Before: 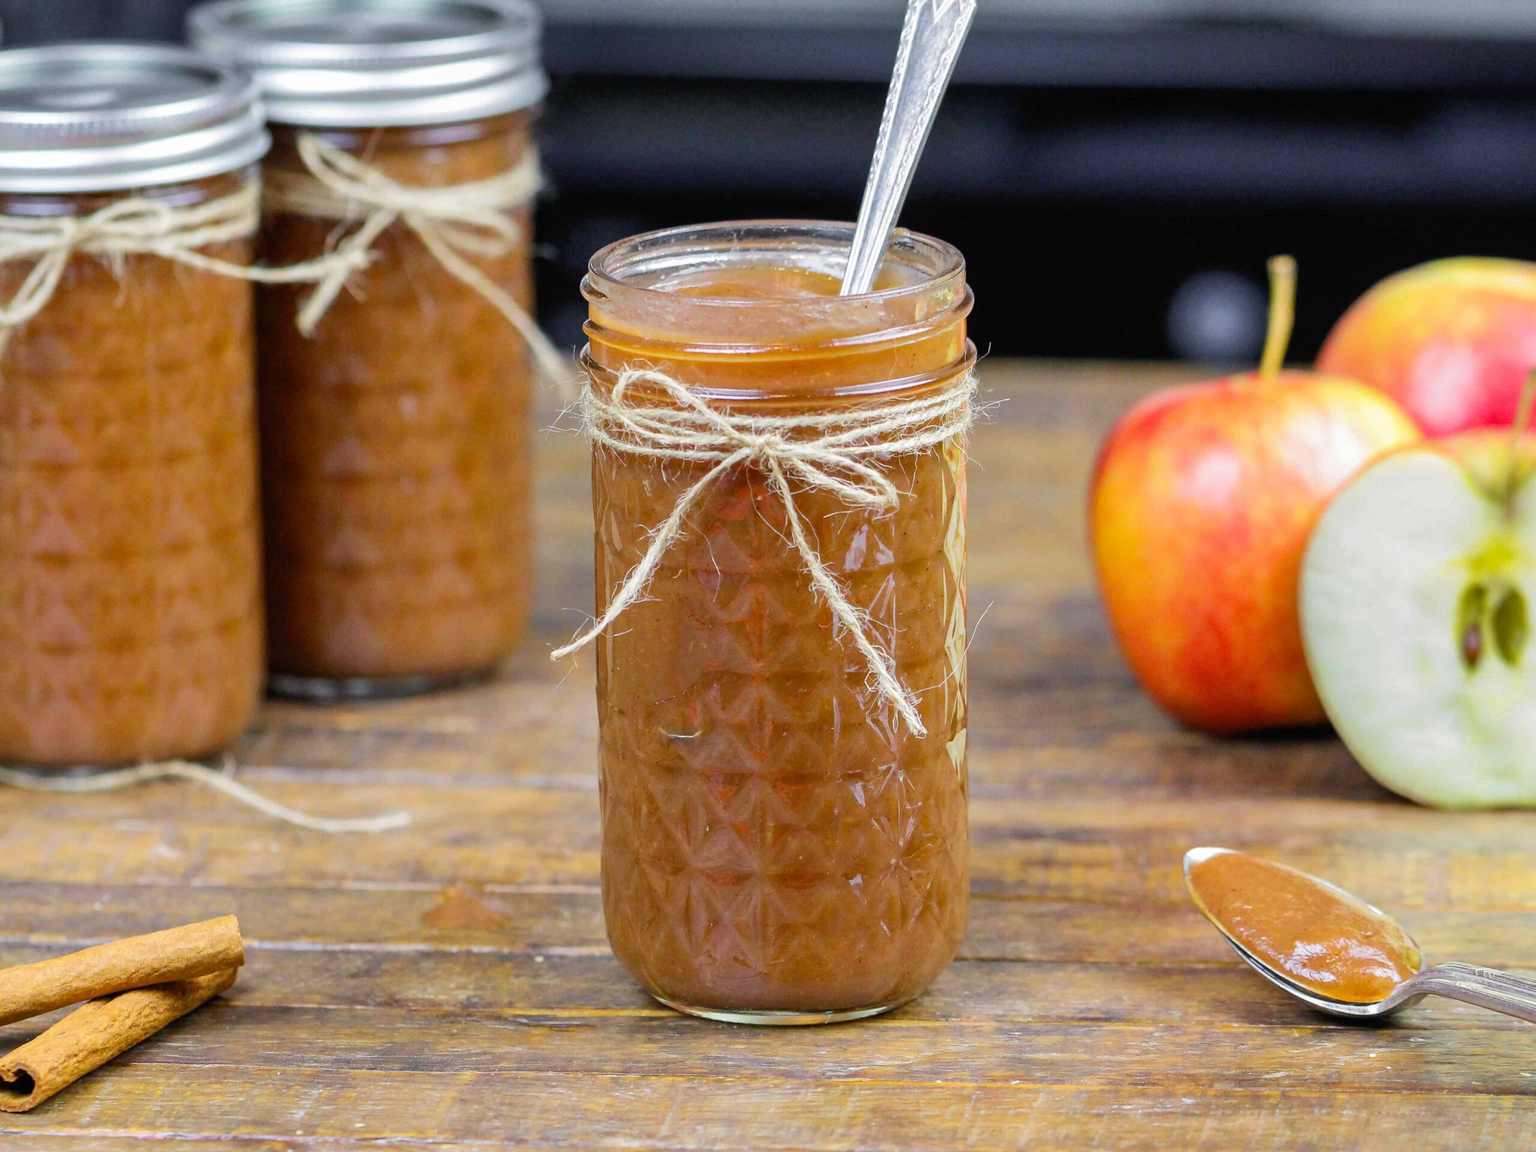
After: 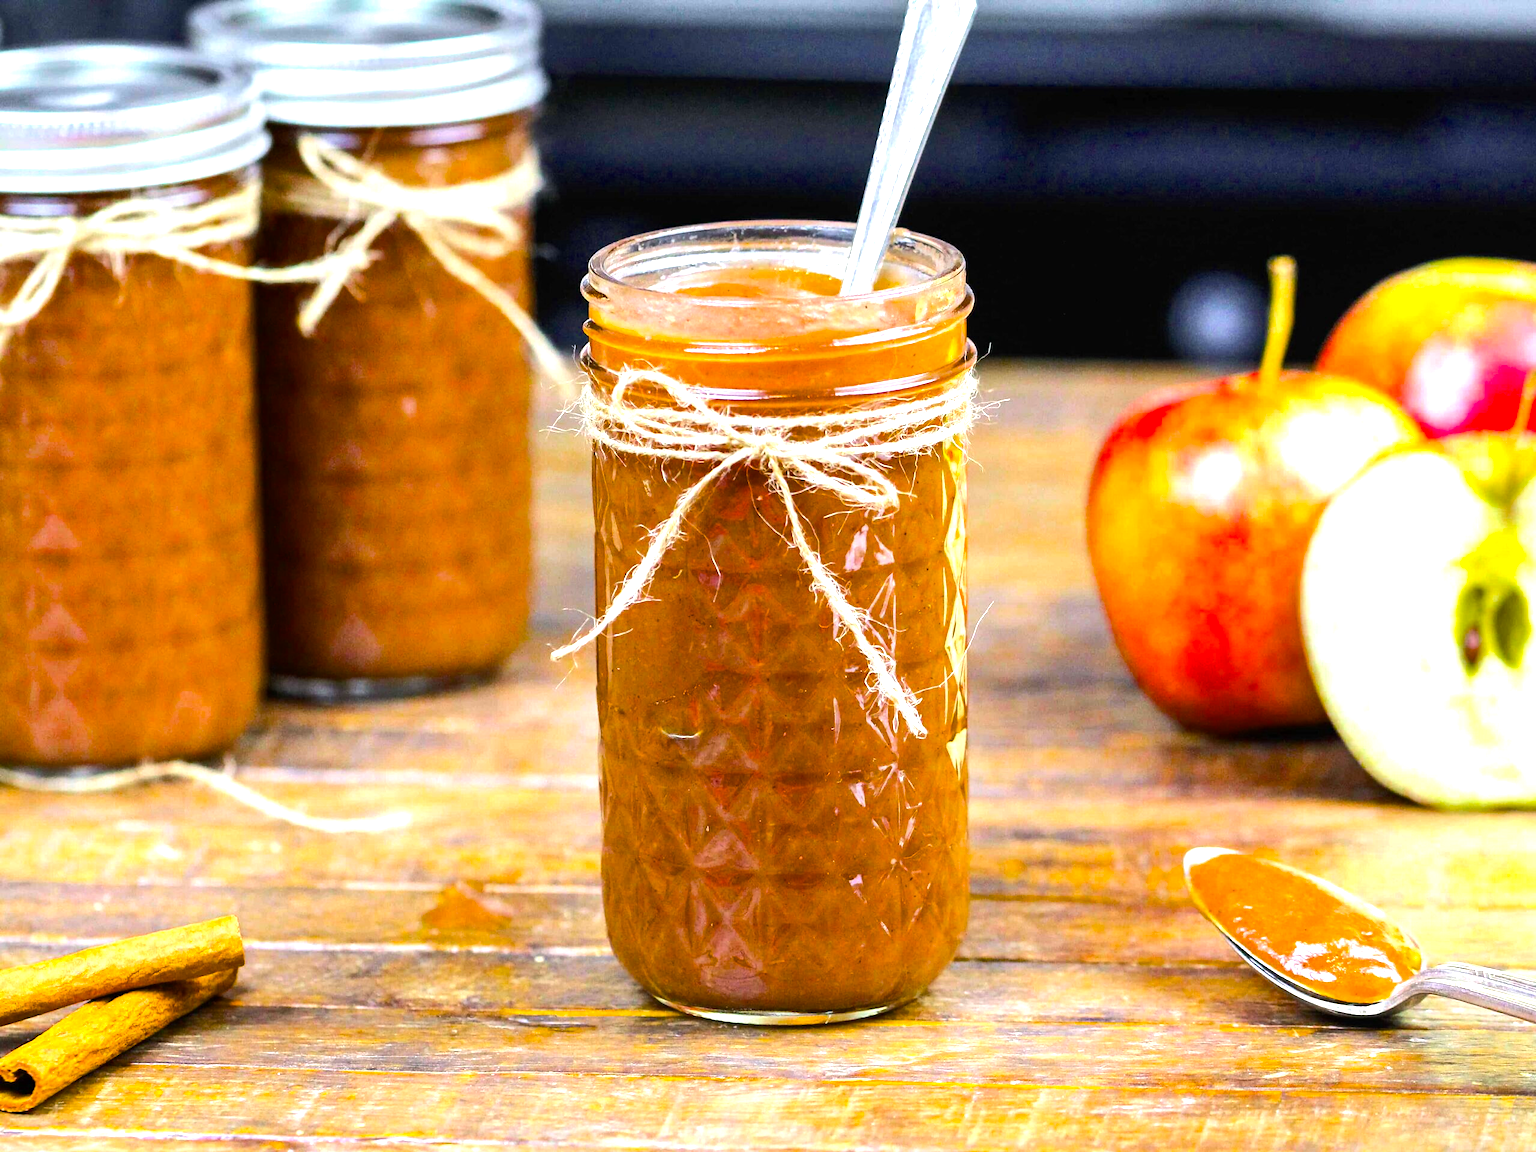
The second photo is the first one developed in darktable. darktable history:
color balance rgb: perceptual saturation grading › global saturation 30.57%, perceptual brilliance grading › global brilliance 30.742%, perceptual brilliance grading › highlights 12.653%, perceptual brilliance grading › mid-tones 23.657%, global vibrance 16.843%, saturation formula JzAzBz (2021)
tone equalizer: -8 EV -0.437 EV, -7 EV -0.366 EV, -6 EV -0.301 EV, -5 EV -0.259 EV, -3 EV 0.188 EV, -2 EV 0.305 EV, -1 EV 0.386 EV, +0 EV 0.437 EV, edges refinement/feathering 500, mask exposure compensation -1.57 EV, preserve details no
